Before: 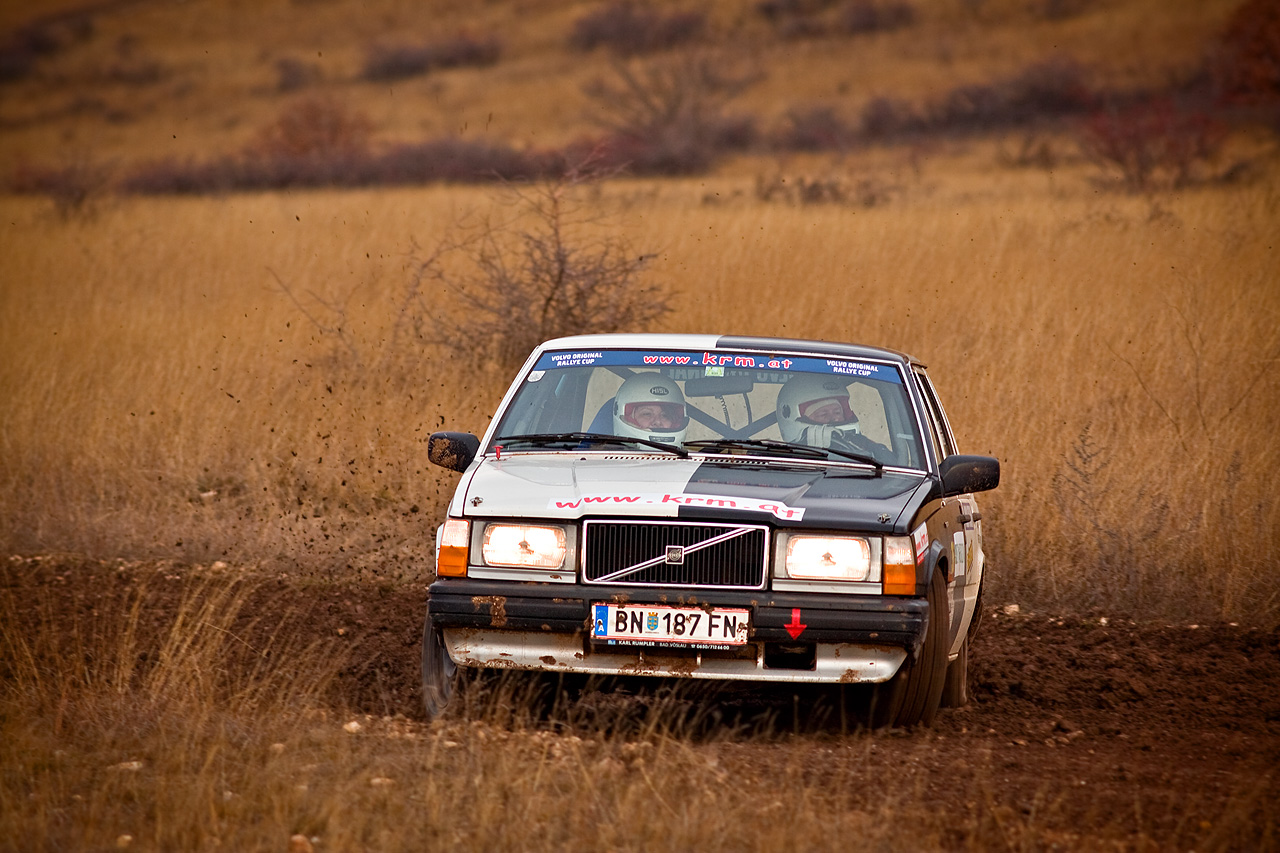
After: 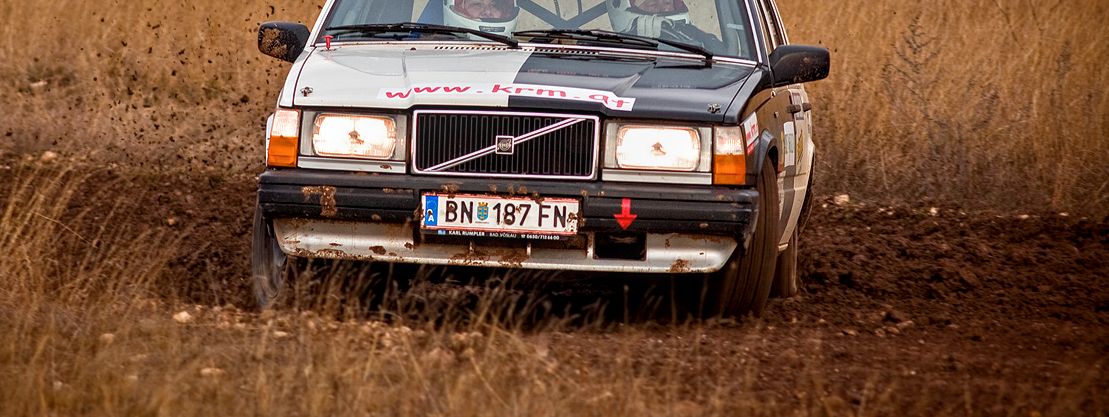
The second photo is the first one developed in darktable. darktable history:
crop and rotate: left 13.306%, top 48.129%, bottom 2.928%
local contrast: on, module defaults
